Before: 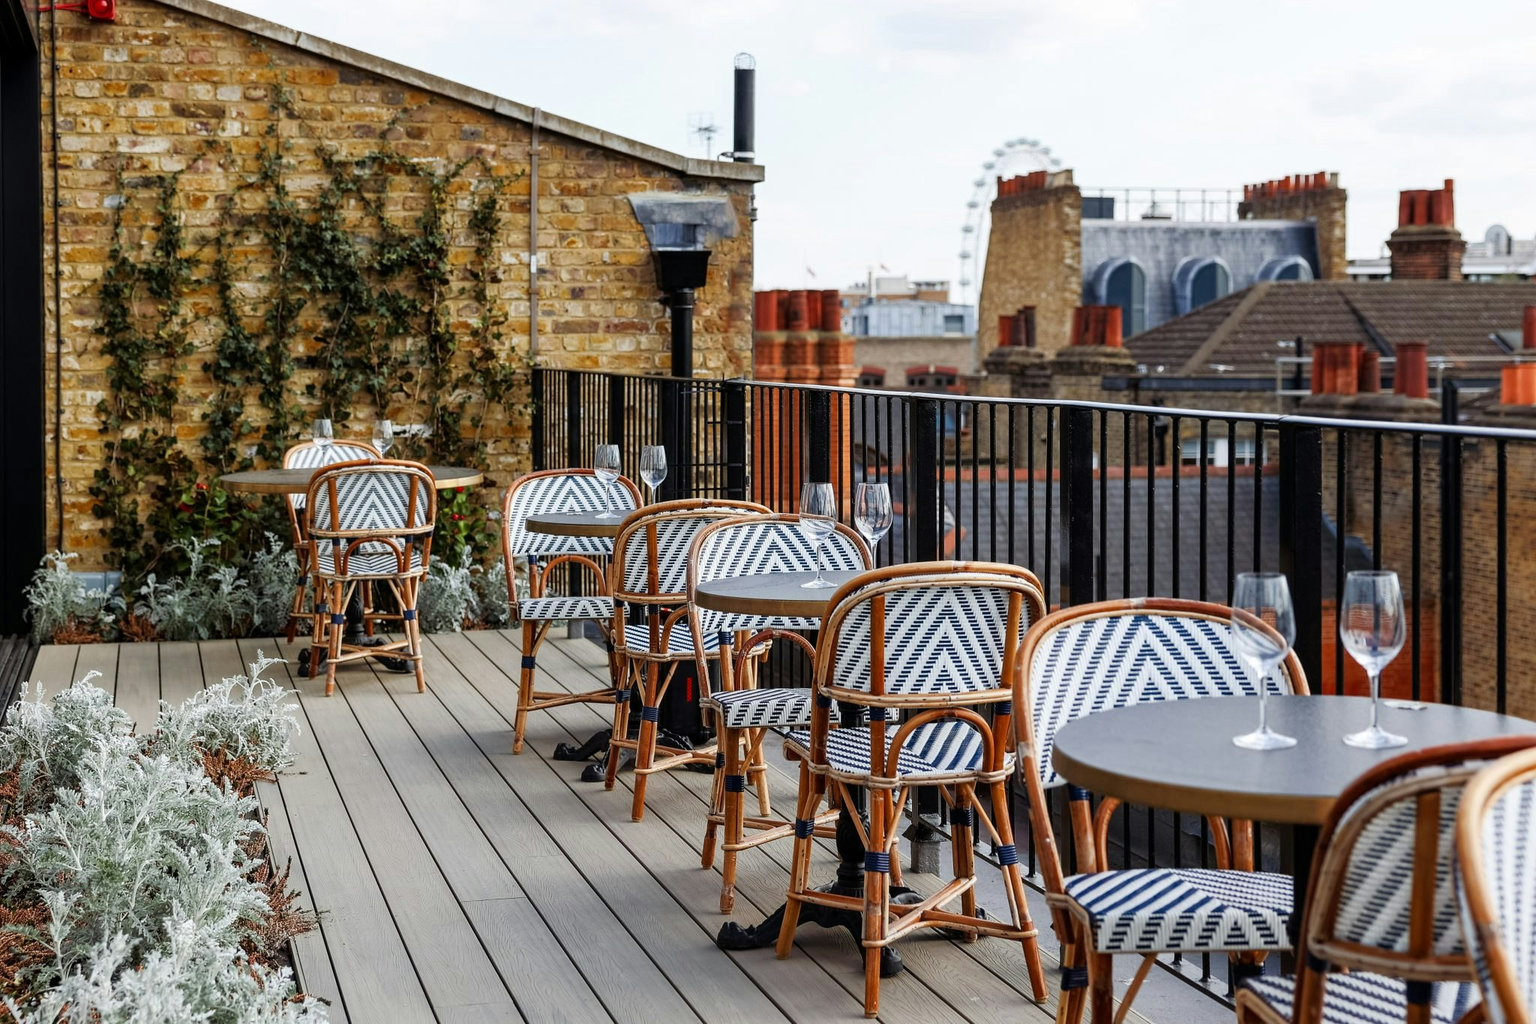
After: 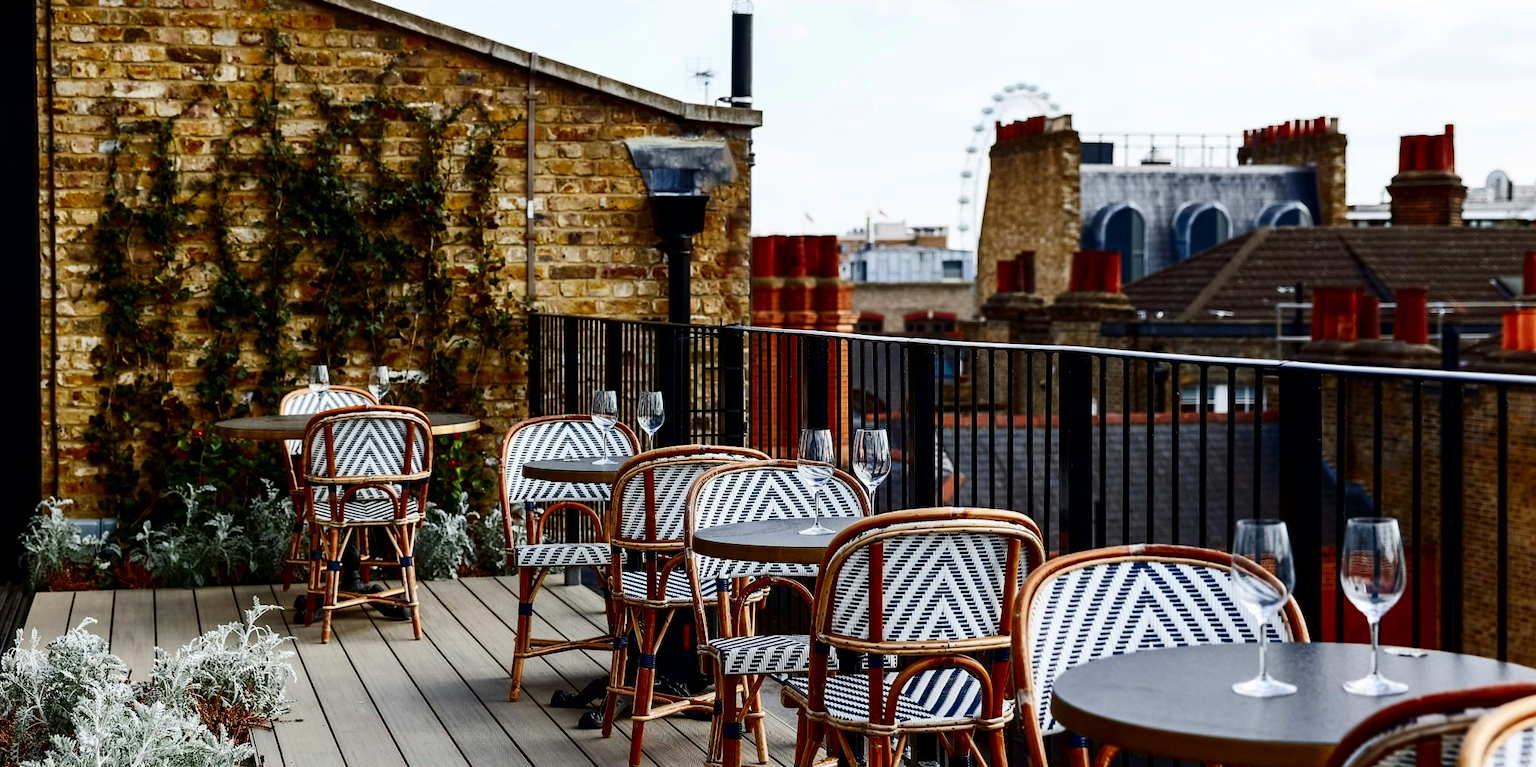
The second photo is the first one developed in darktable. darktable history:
crop: left 0.387%, top 5.469%, bottom 19.809%
contrast brightness saturation: contrast 0.24, brightness -0.24, saturation 0.14
